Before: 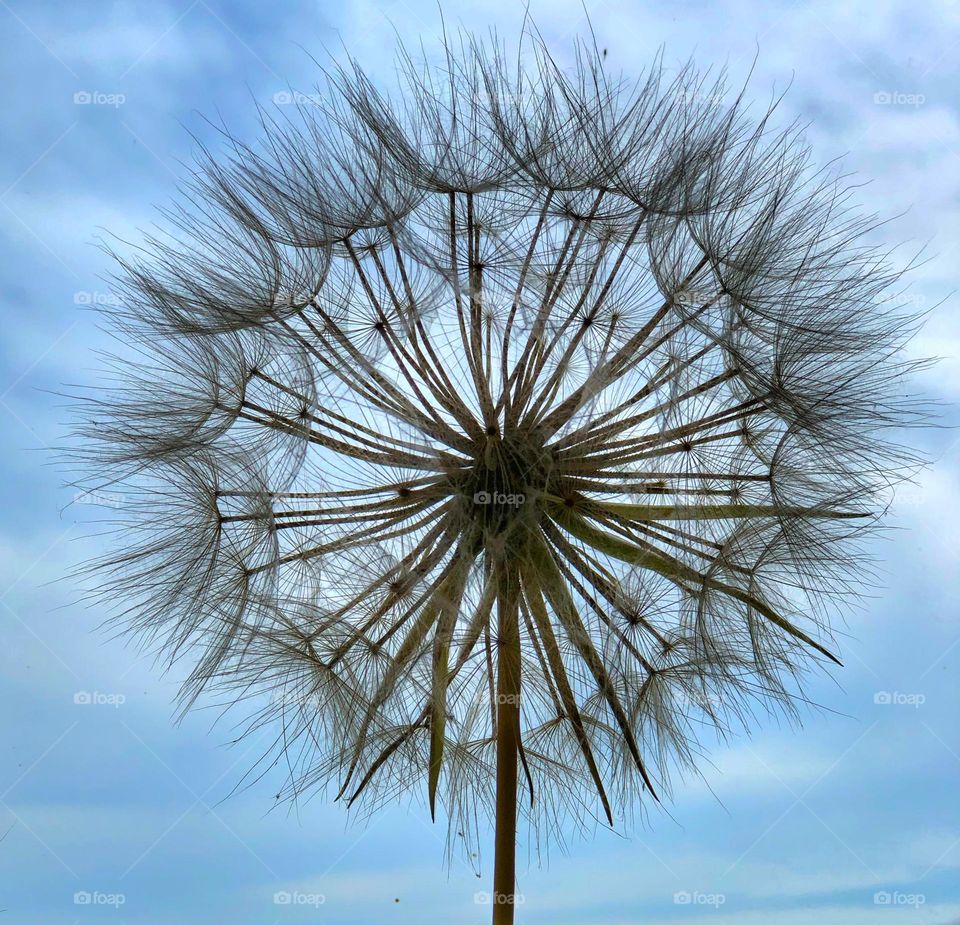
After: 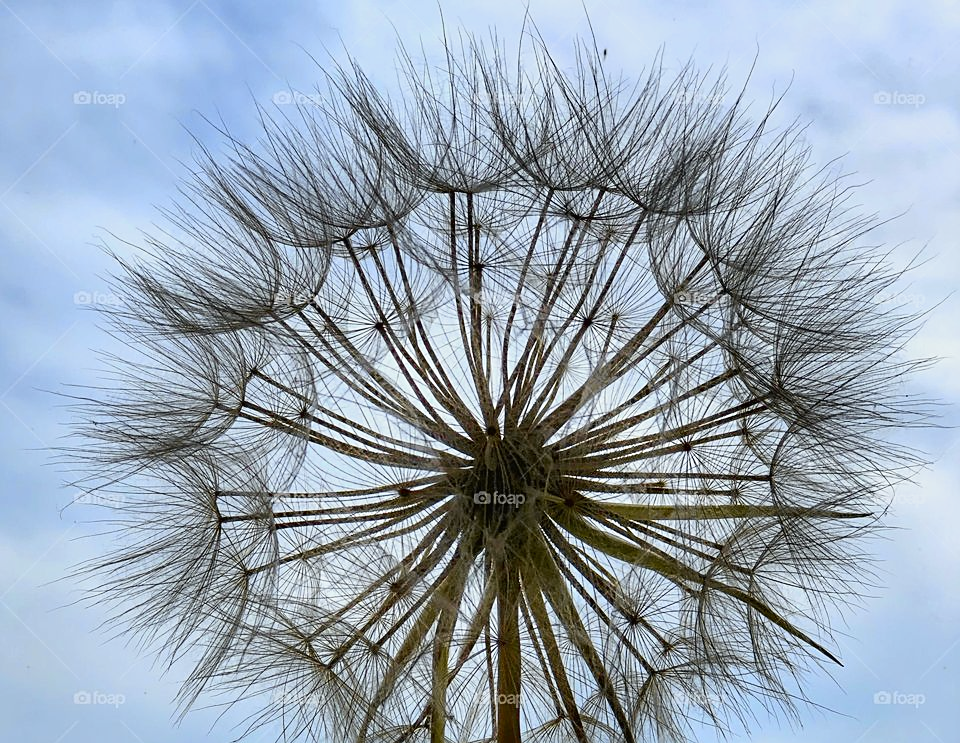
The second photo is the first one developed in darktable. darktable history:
tone curve: curves: ch0 [(0, 0.013) (0.036, 0.045) (0.274, 0.286) (0.566, 0.623) (0.794, 0.827) (1, 0.953)]; ch1 [(0, 0) (0.389, 0.403) (0.462, 0.48) (0.499, 0.5) (0.524, 0.527) (0.57, 0.599) (0.626, 0.65) (0.761, 0.781) (1, 1)]; ch2 [(0, 0) (0.464, 0.478) (0.5, 0.501) (0.533, 0.542) (0.599, 0.613) (0.704, 0.731) (1, 1)], color space Lab, independent channels, preserve colors none
crop: bottom 19.6%
sharpen: amount 0.493
